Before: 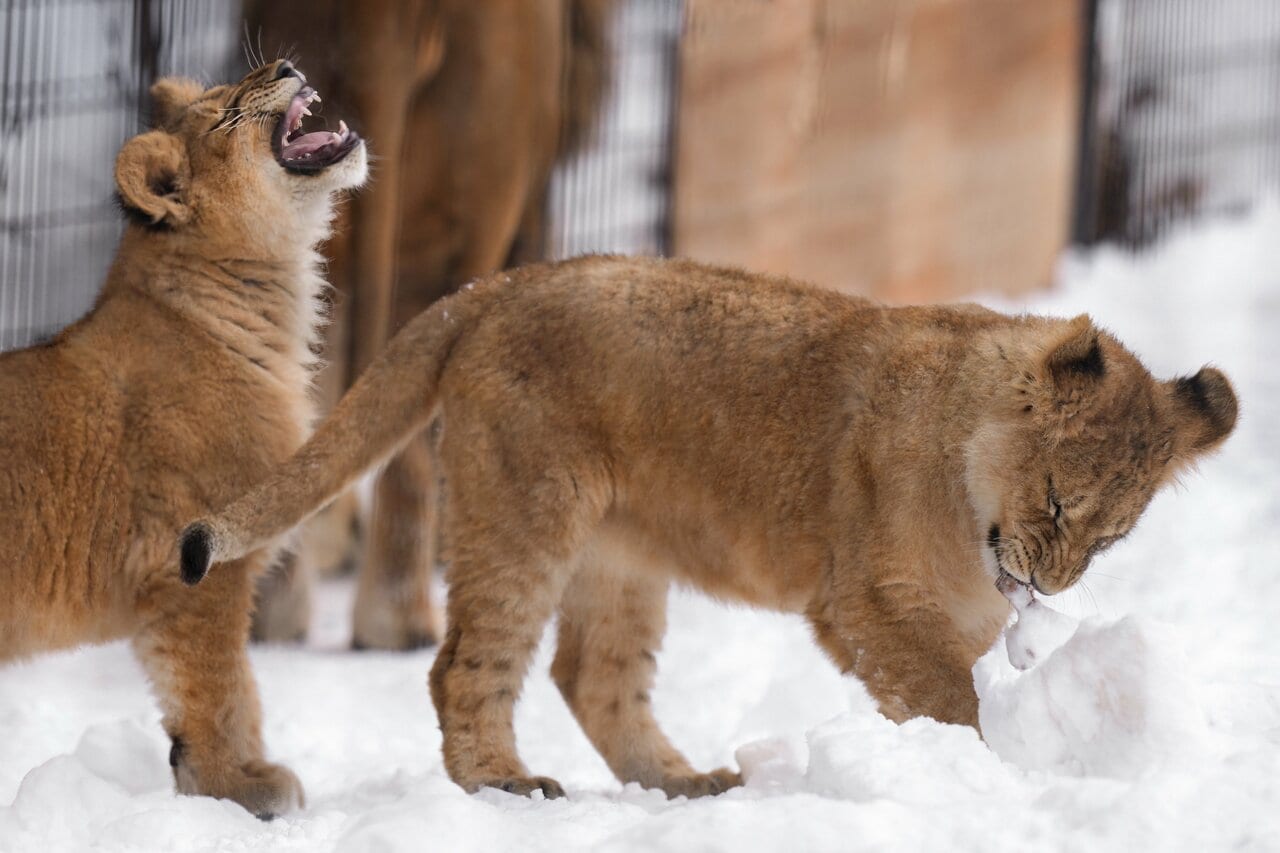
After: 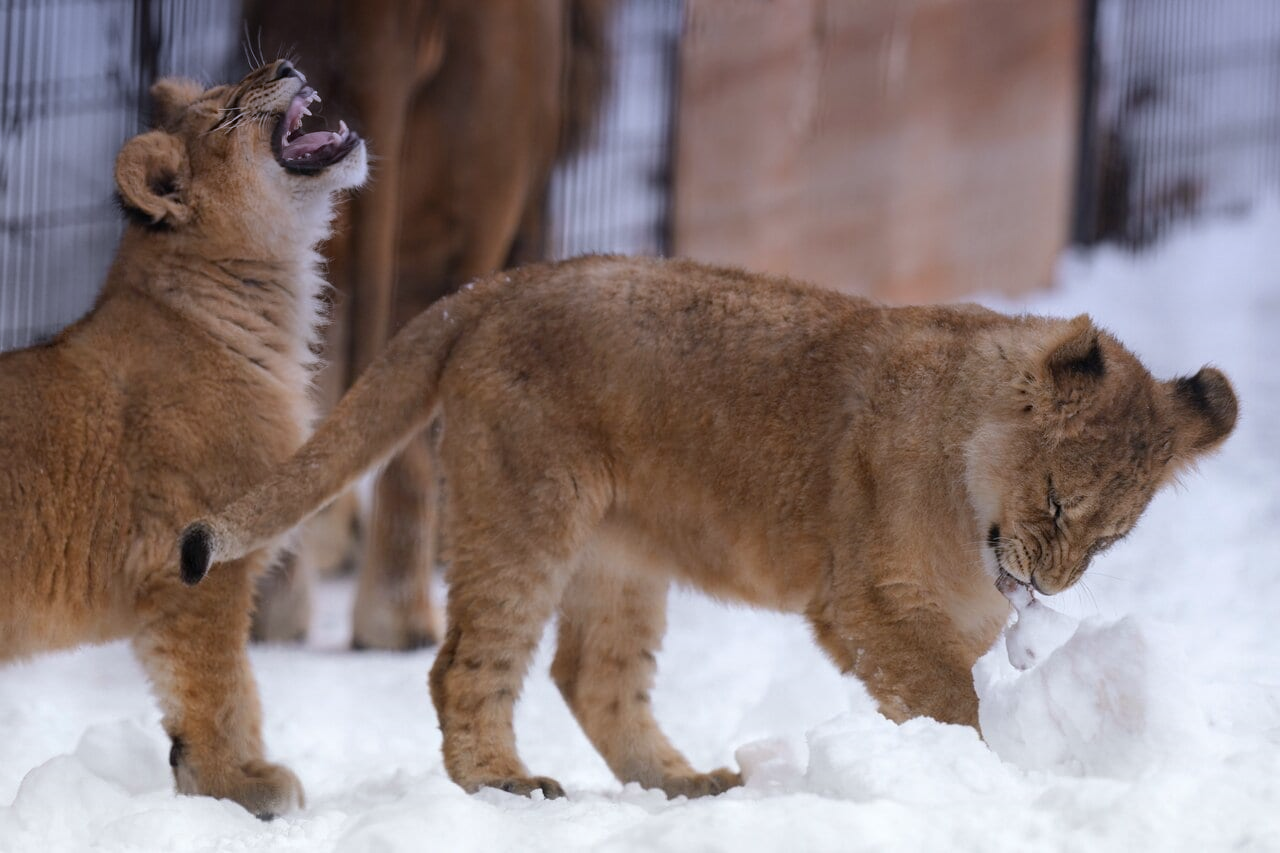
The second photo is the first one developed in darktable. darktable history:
graduated density: hue 238.83°, saturation 50%
white balance: red 0.982, blue 1.018
